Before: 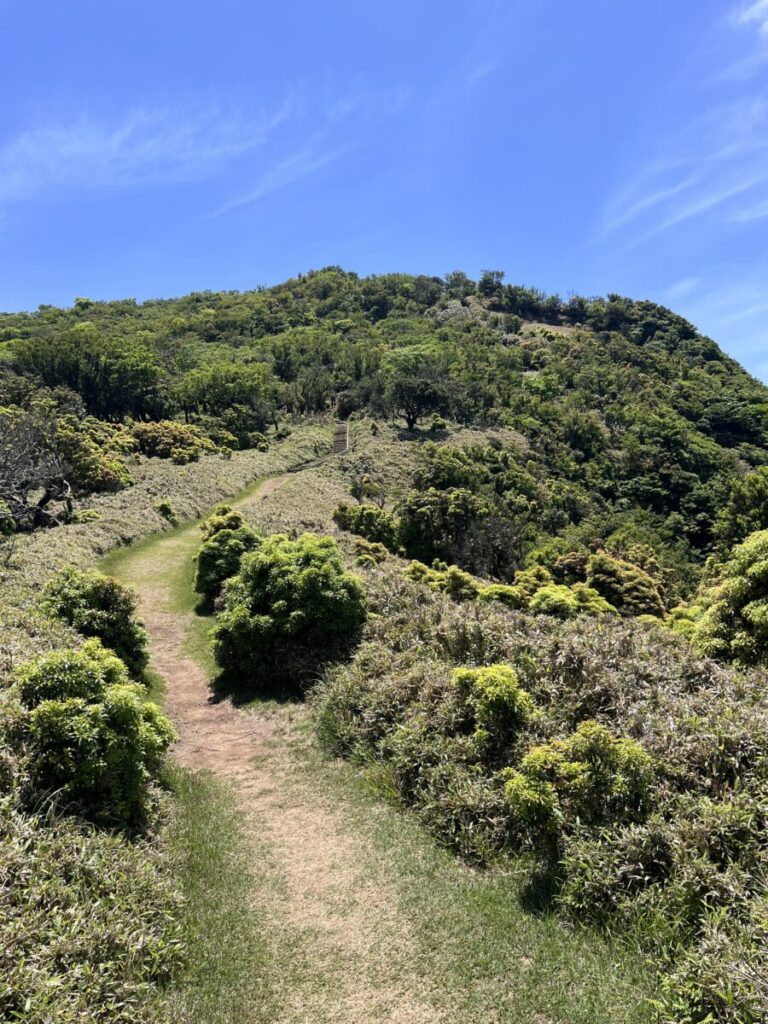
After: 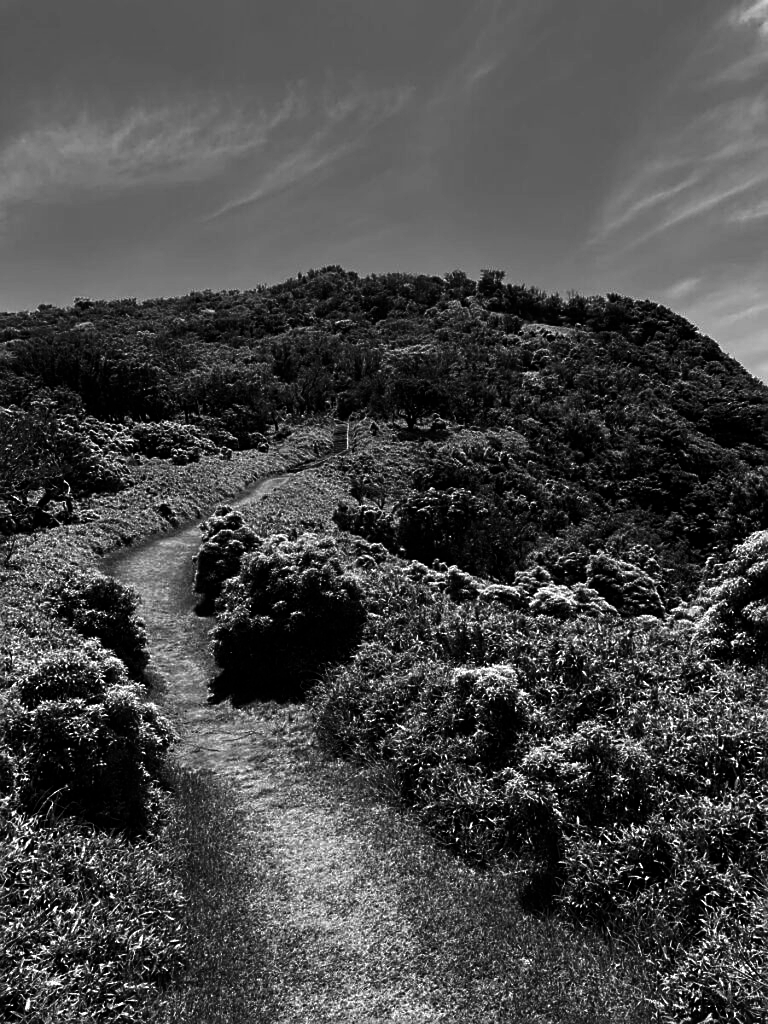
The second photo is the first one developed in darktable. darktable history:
sharpen: on, module defaults
color balance rgb: shadows lift › chroma 1%, shadows lift › hue 28.8°, power › hue 60°, highlights gain › chroma 1%, highlights gain › hue 60°, global offset › luminance 0.25%, perceptual saturation grading › highlights -20%, perceptual saturation grading › shadows 20%, perceptual brilliance grading › highlights 5%, perceptual brilliance grading › shadows -10%, global vibrance 19.67%
contrast brightness saturation: contrast -0.03, brightness -0.59, saturation -1
